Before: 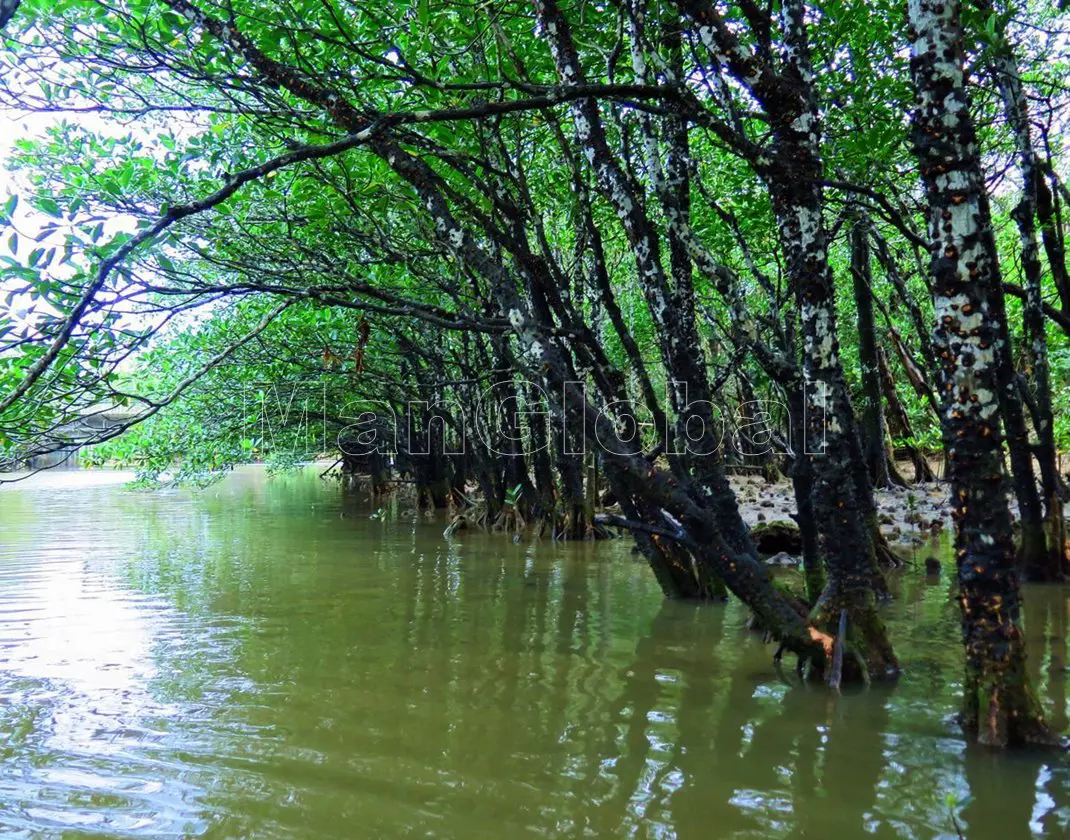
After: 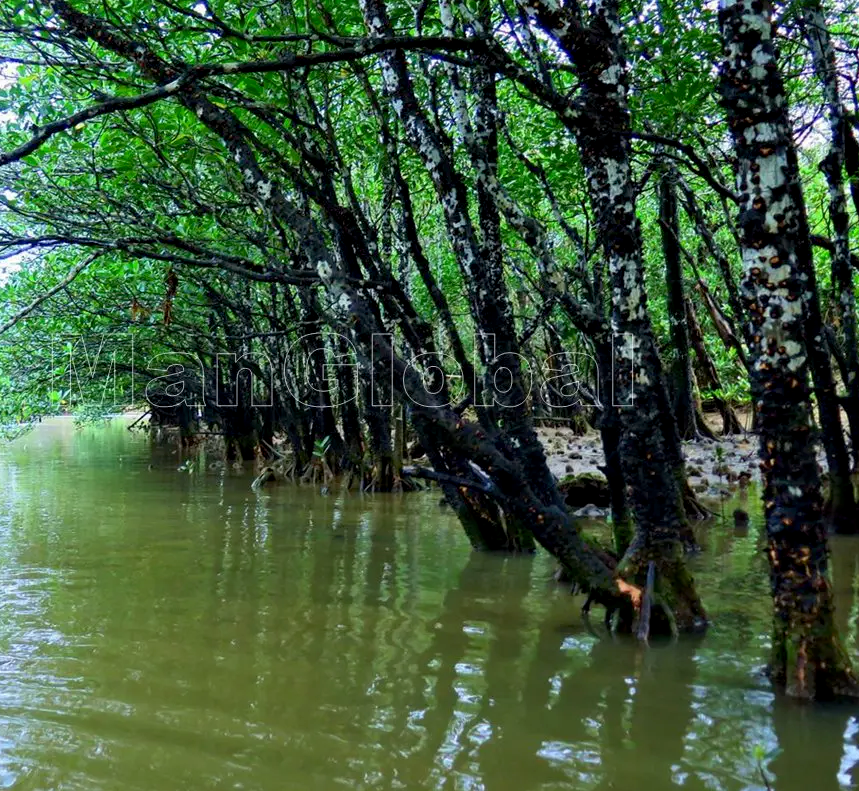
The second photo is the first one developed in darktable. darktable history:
crop and rotate: left 17.959%, top 5.771%, right 1.742%
exposure: black level correction 0.005, exposure 0.014 EV, compensate highlight preservation false
